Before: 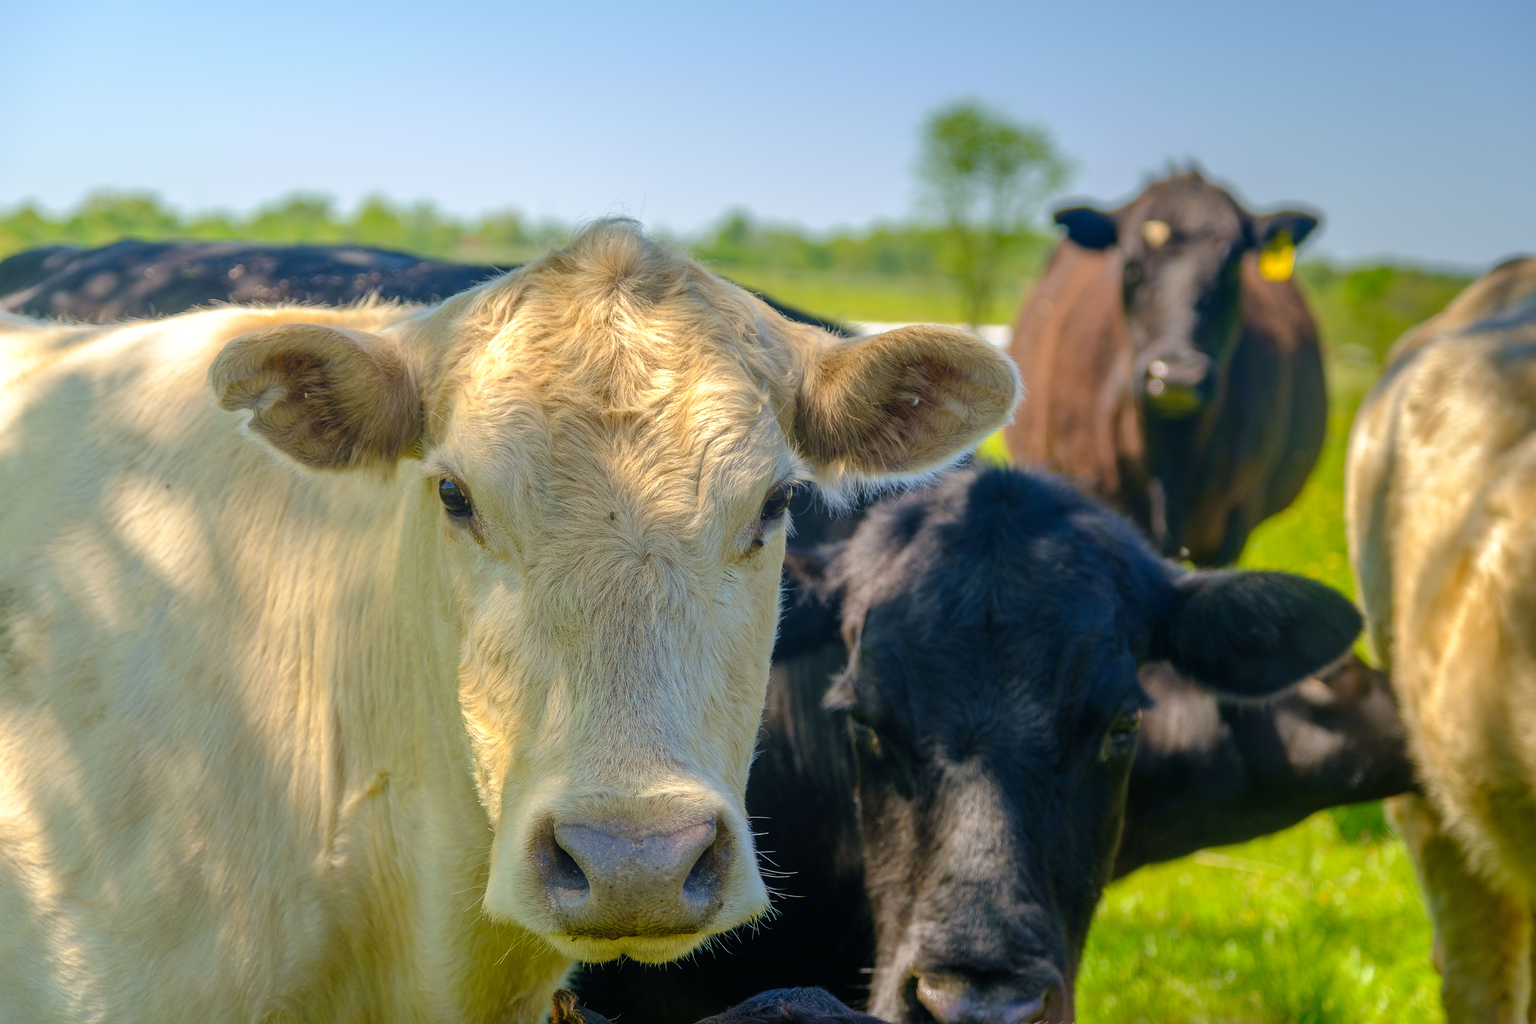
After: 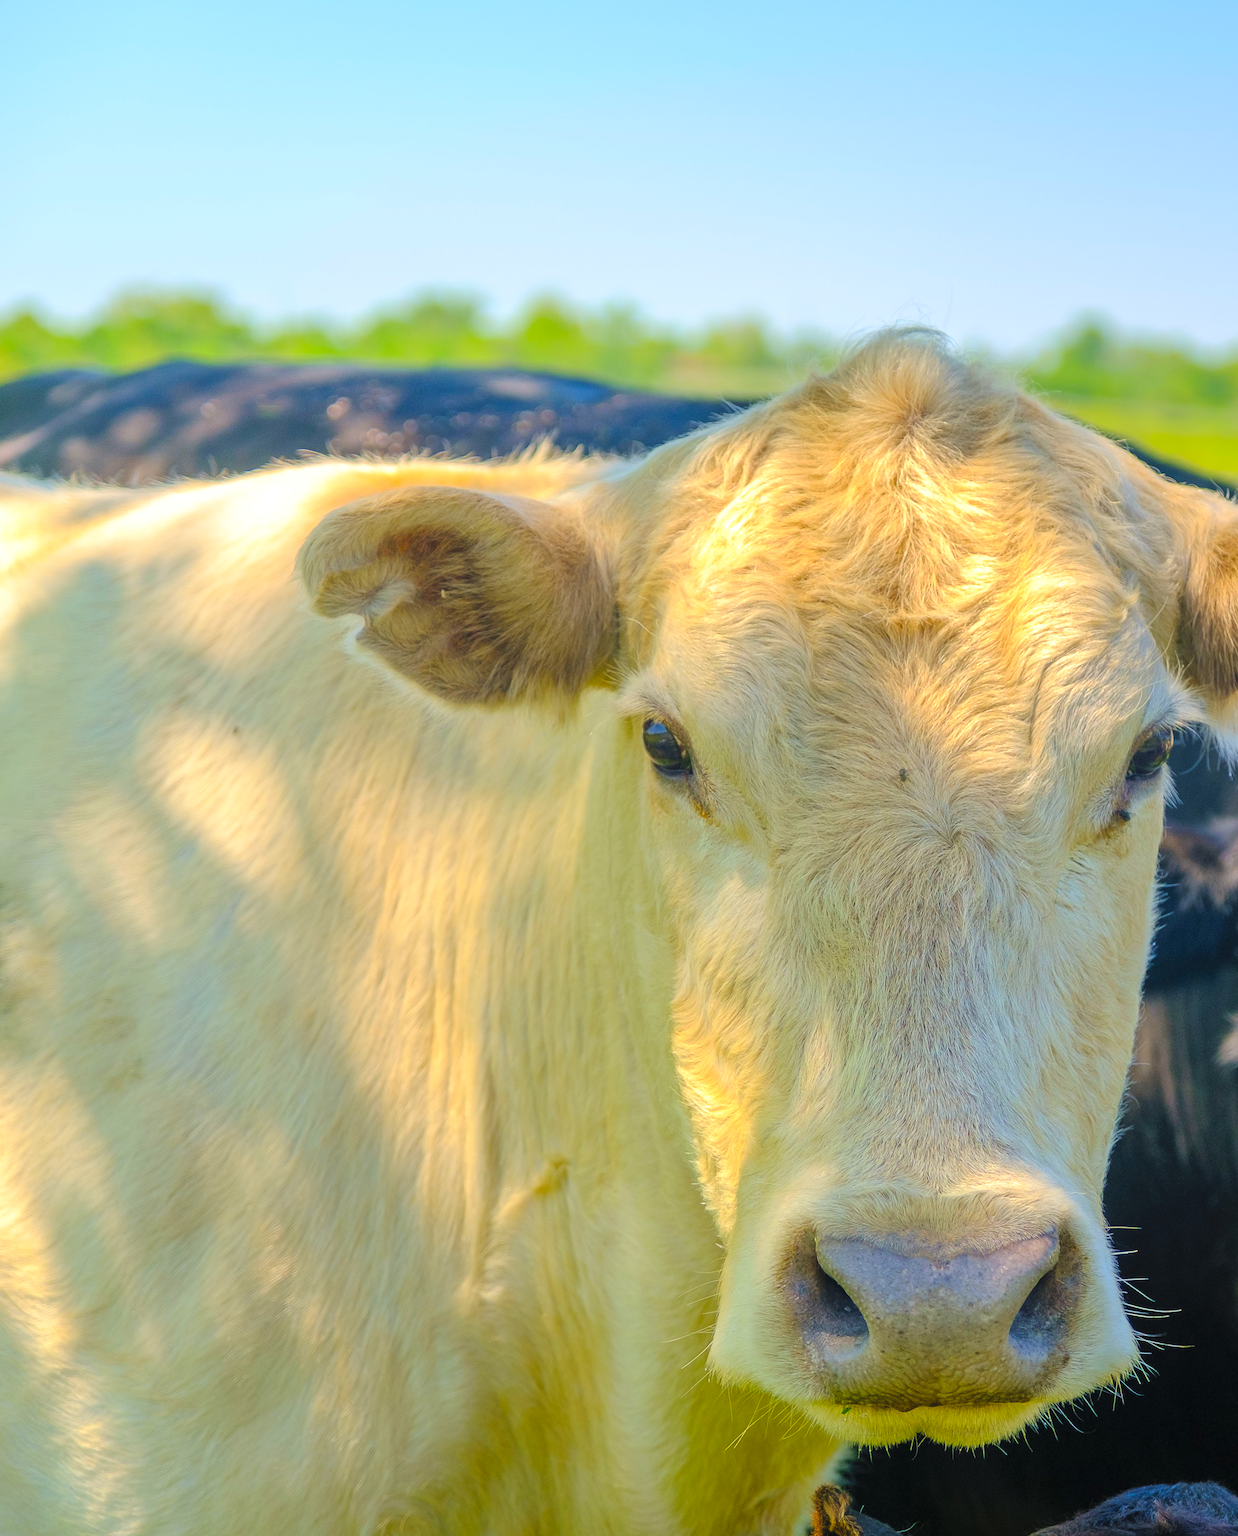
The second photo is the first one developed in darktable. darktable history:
contrast brightness saturation: contrast 0.066, brightness 0.177, saturation 0.405
crop: left 0.73%, right 45.569%, bottom 0.079%
